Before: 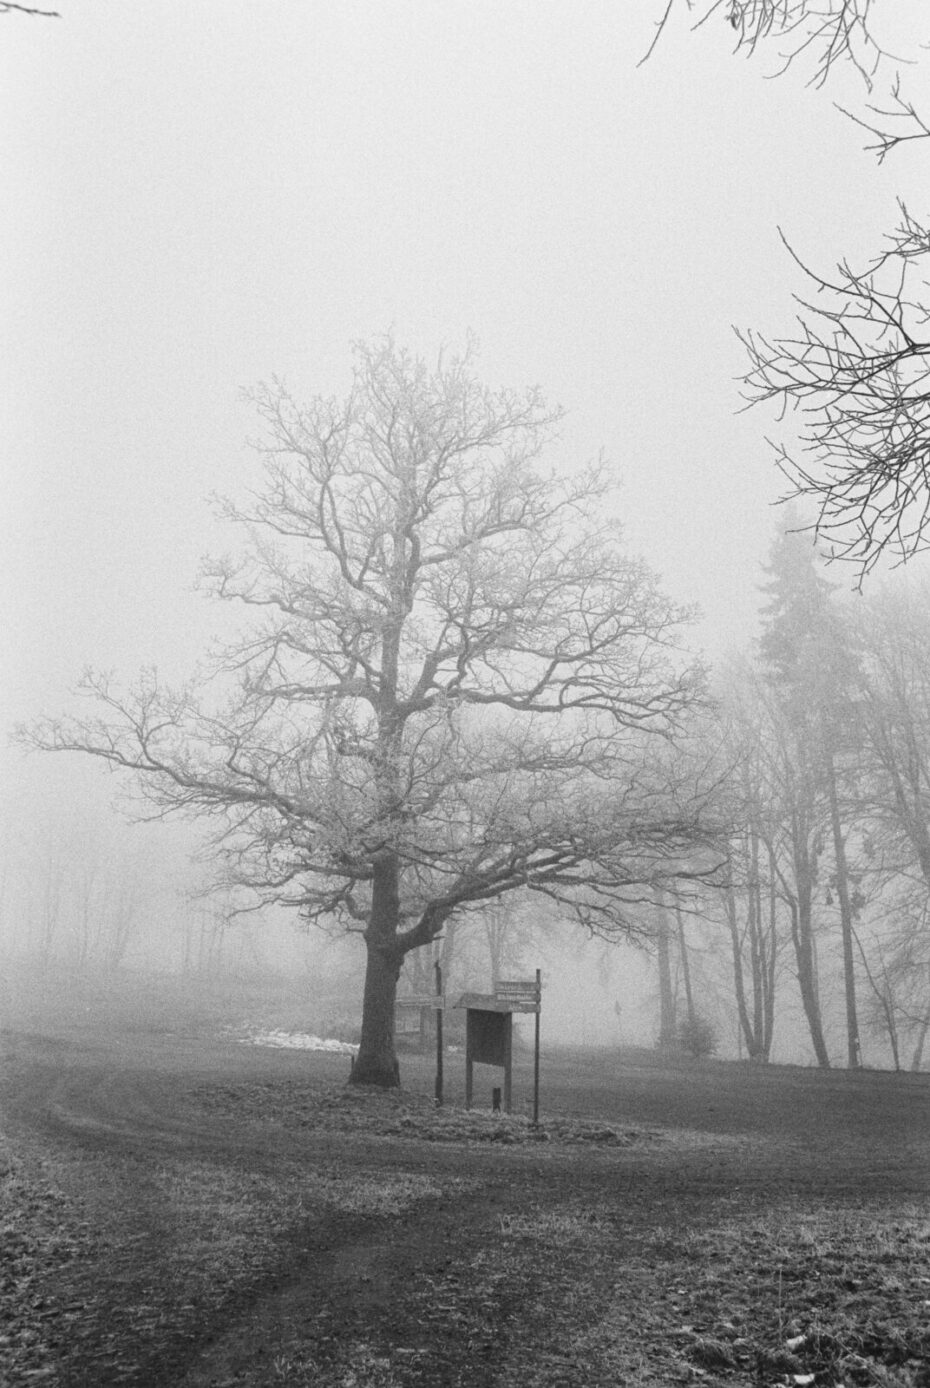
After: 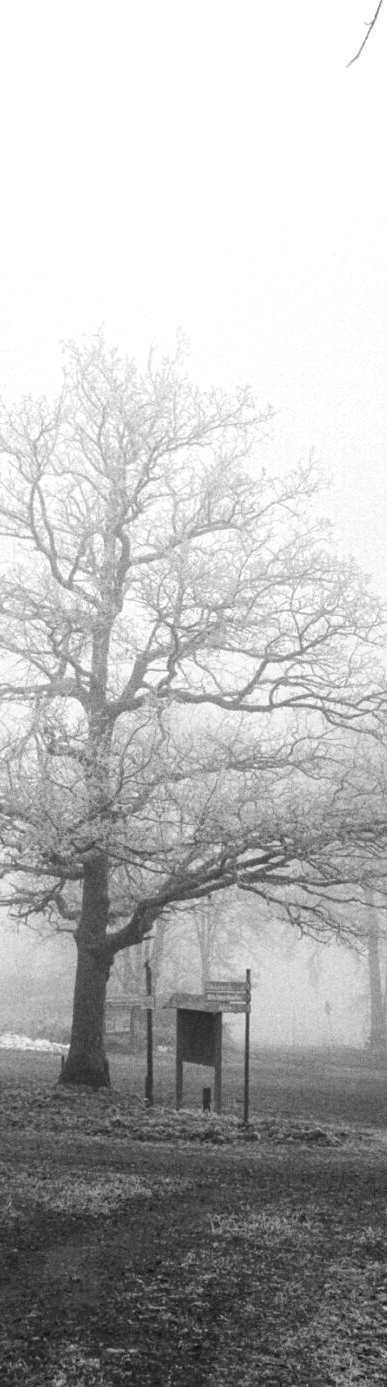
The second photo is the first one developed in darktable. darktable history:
local contrast: mode bilateral grid, contrast 15, coarseness 36, detail 105%, midtone range 0.2
tone equalizer: -8 EV -0.417 EV, -7 EV -0.389 EV, -6 EV -0.333 EV, -5 EV -0.222 EV, -3 EV 0.222 EV, -2 EV 0.333 EV, -1 EV 0.389 EV, +0 EV 0.417 EV, edges refinement/feathering 500, mask exposure compensation -1.57 EV, preserve details no
color correction: saturation 0.85
crop: left 31.229%, right 27.105%
